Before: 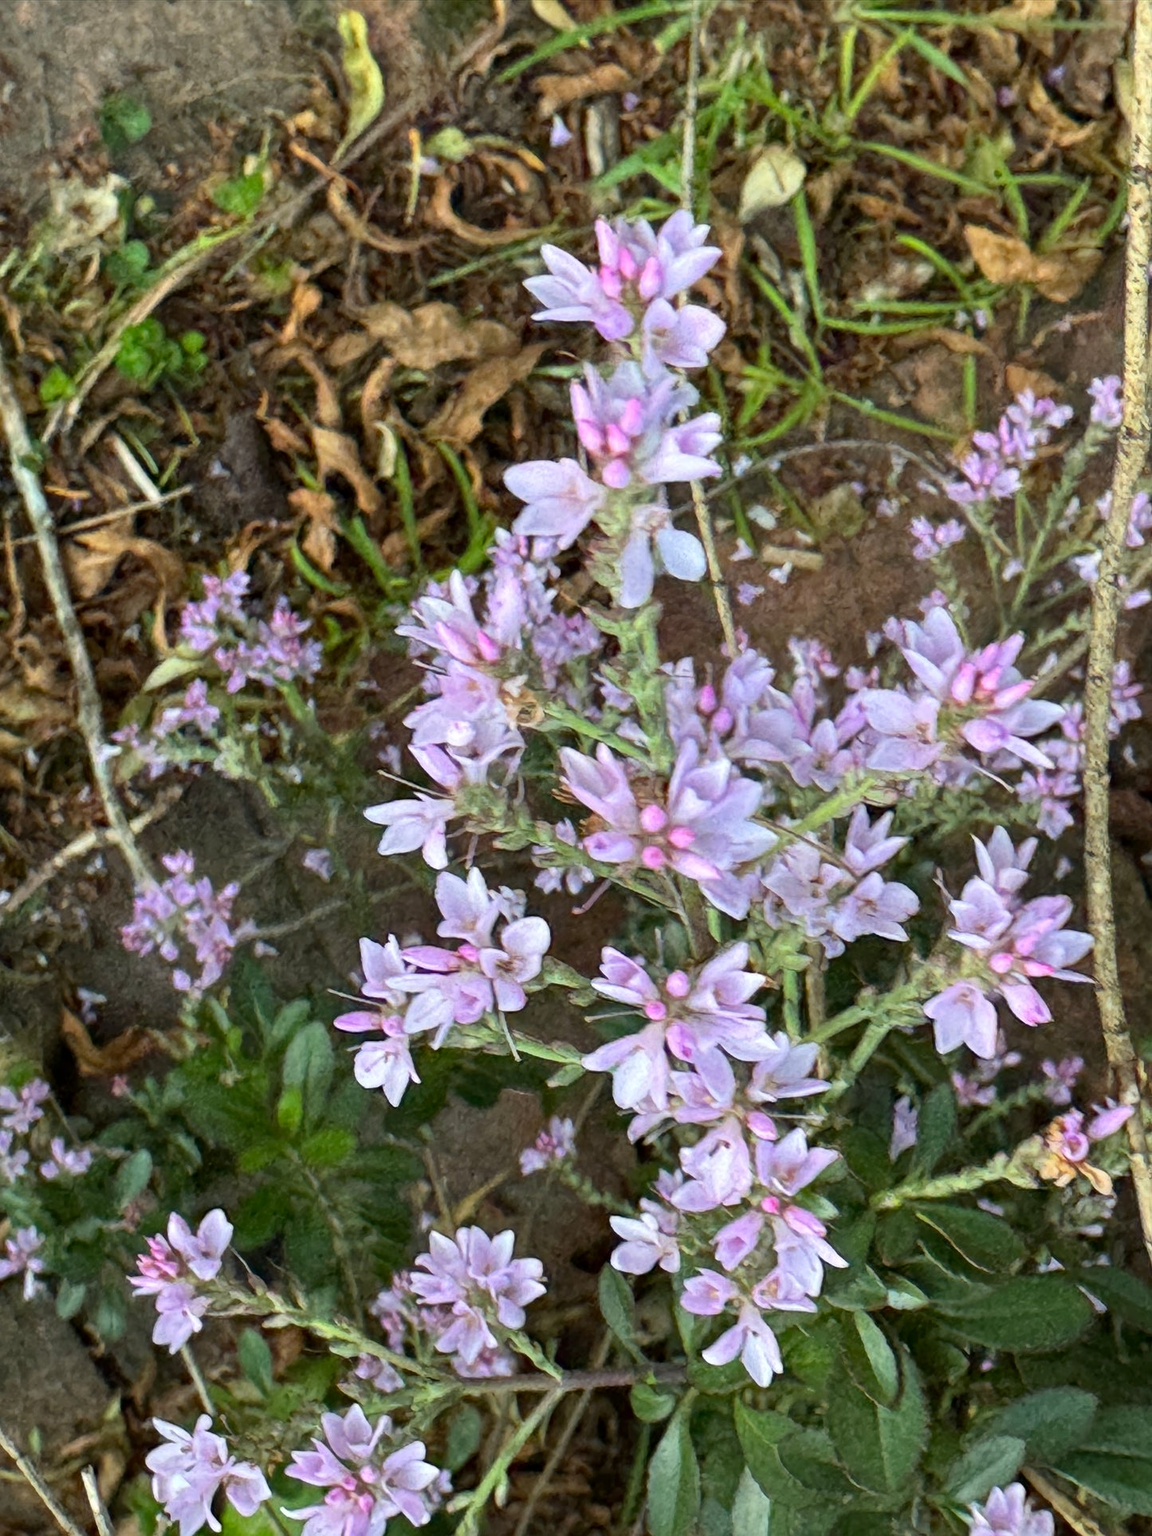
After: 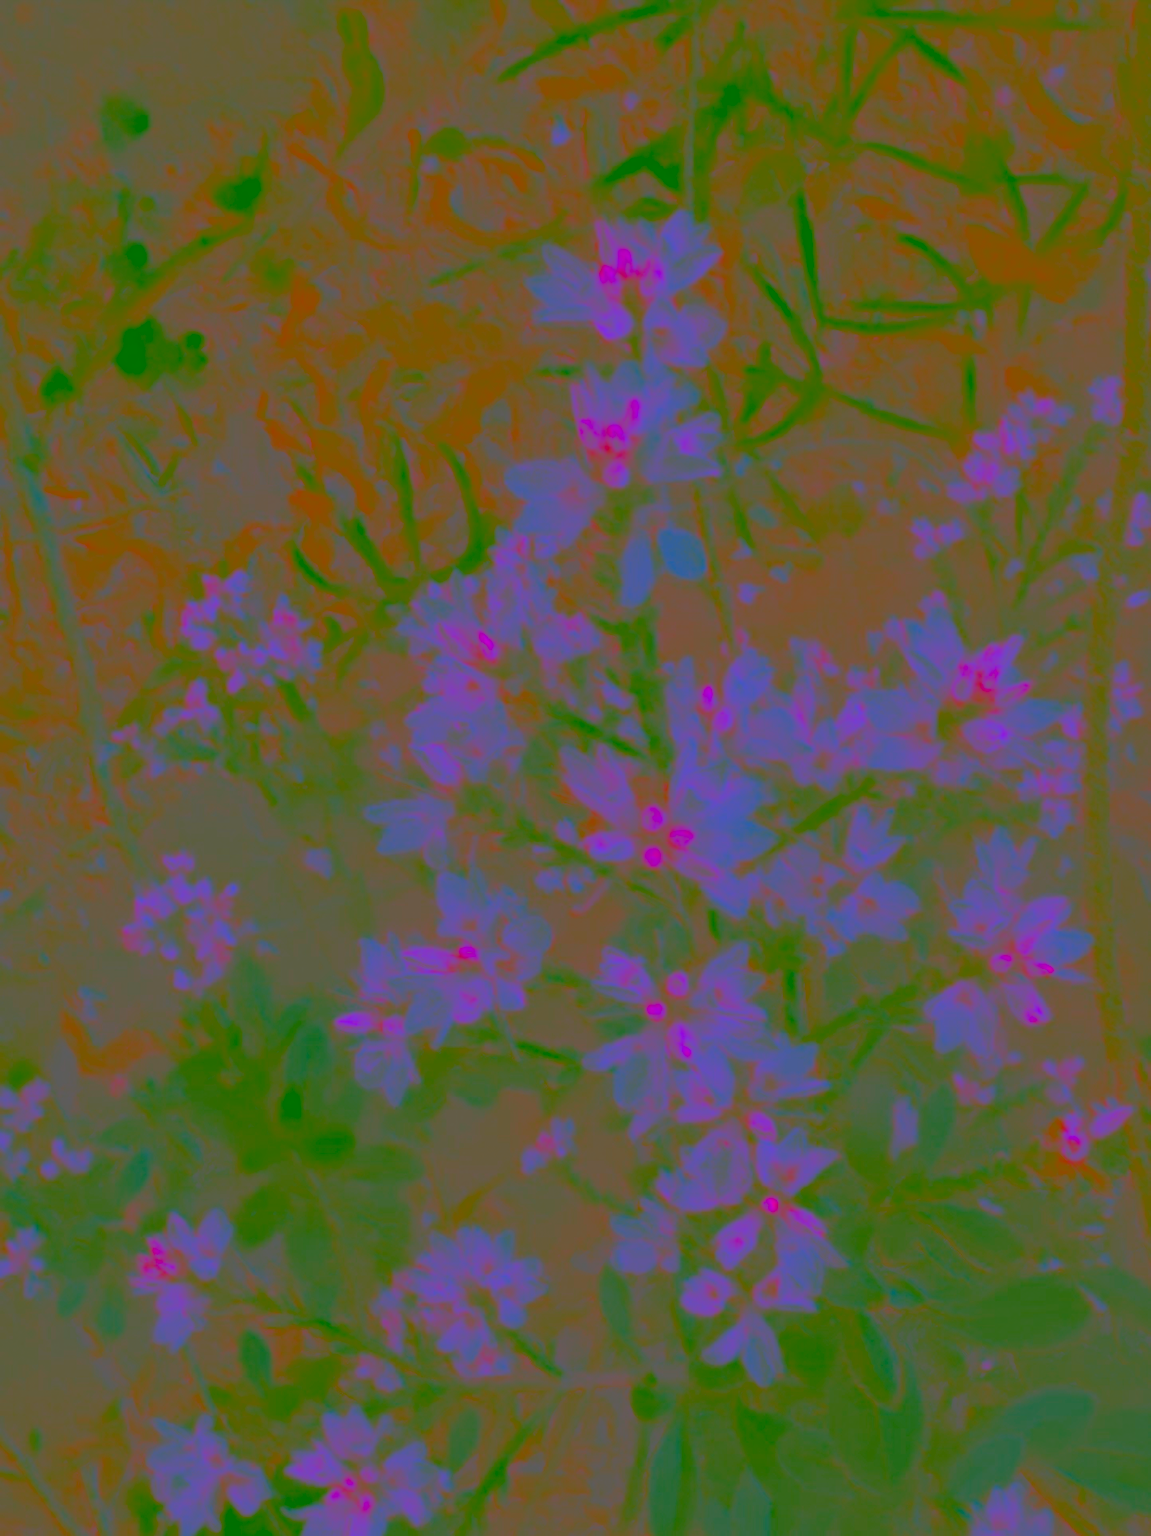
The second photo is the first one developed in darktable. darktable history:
contrast brightness saturation: contrast -0.989, brightness -0.168, saturation 0.732
sharpen: radius 1.851, amount 0.409, threshold 1.58
